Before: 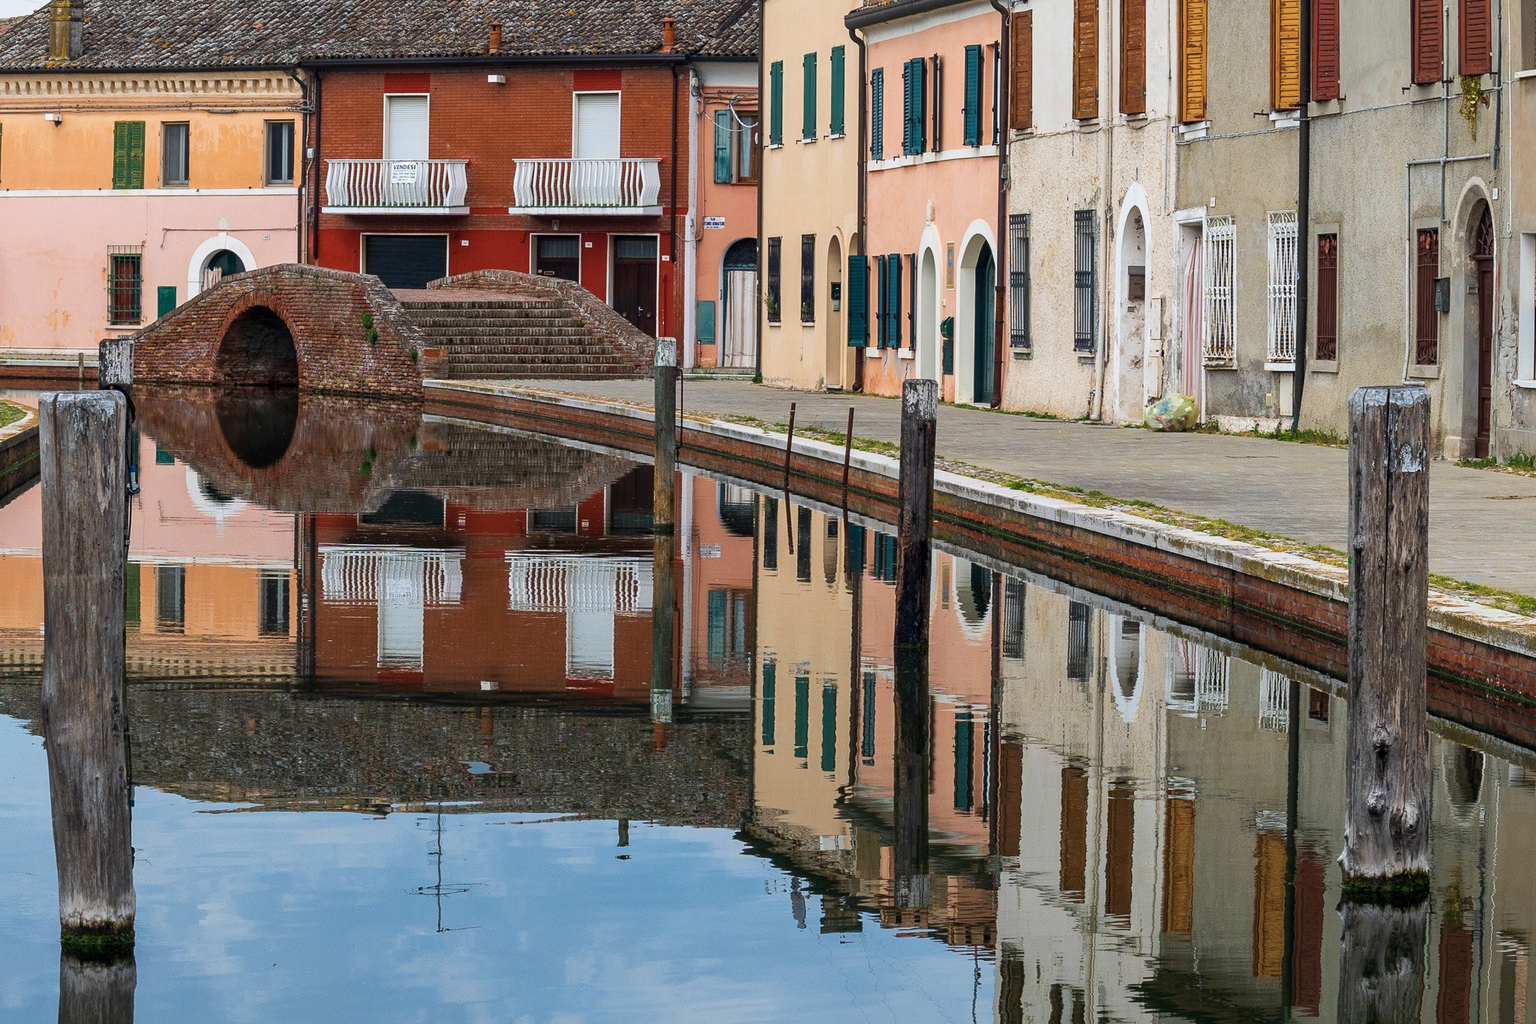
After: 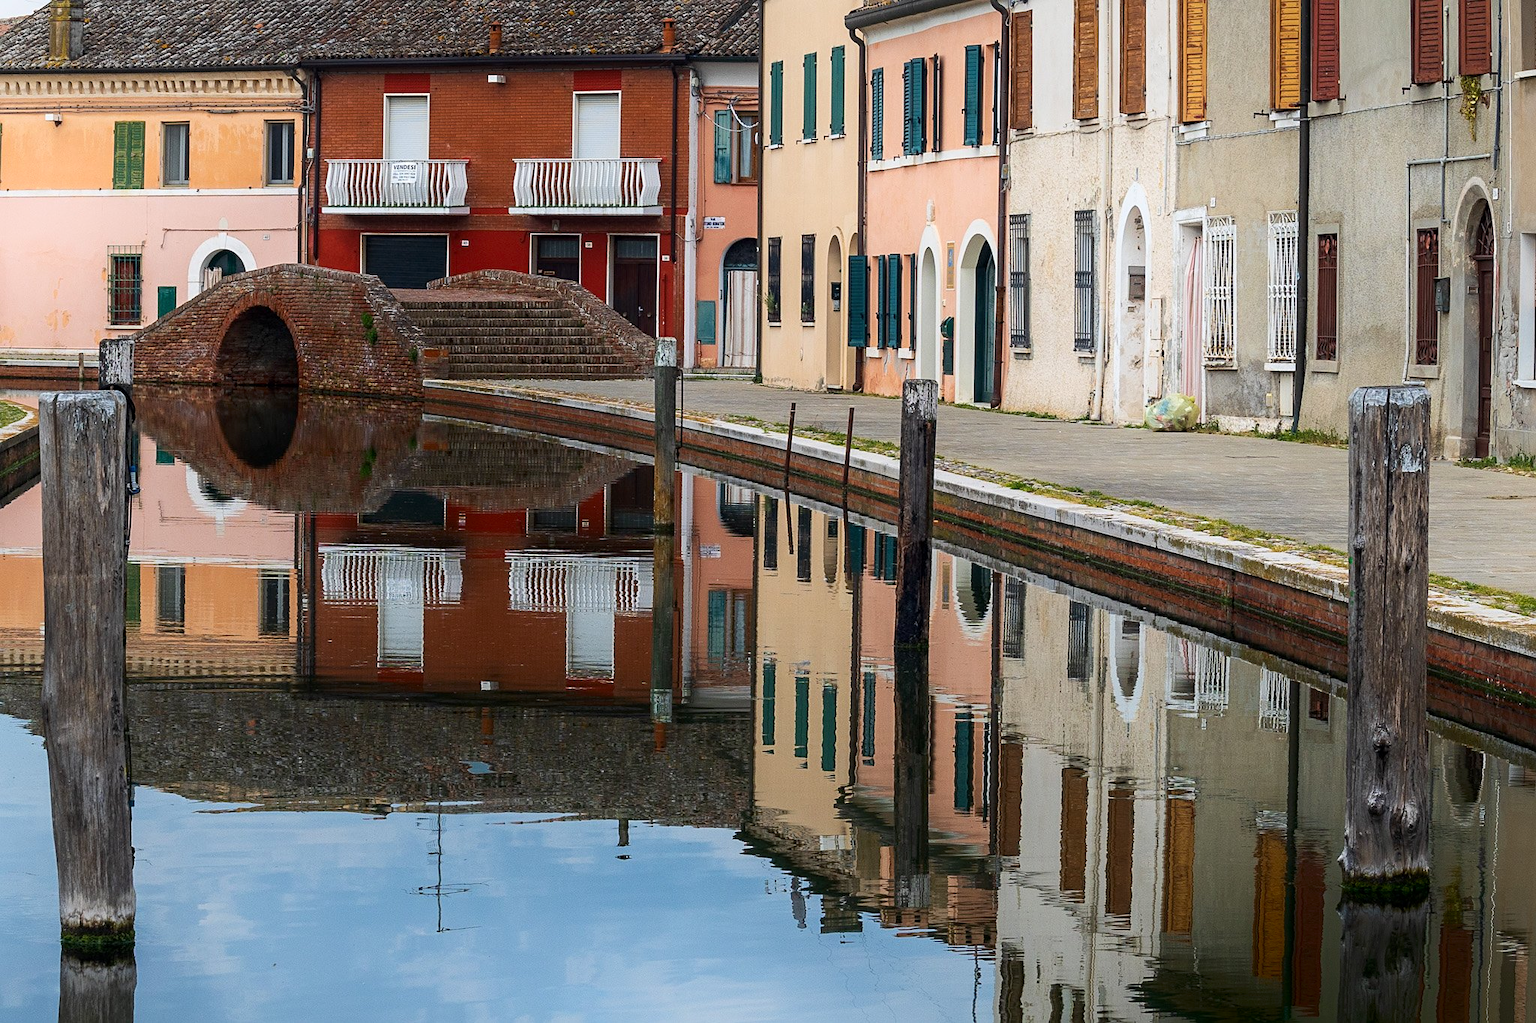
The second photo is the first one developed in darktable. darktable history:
sharpen: amount 0.2
shadows and highlights: shadows -89.33, highlights 88.33, soften with gaussian
